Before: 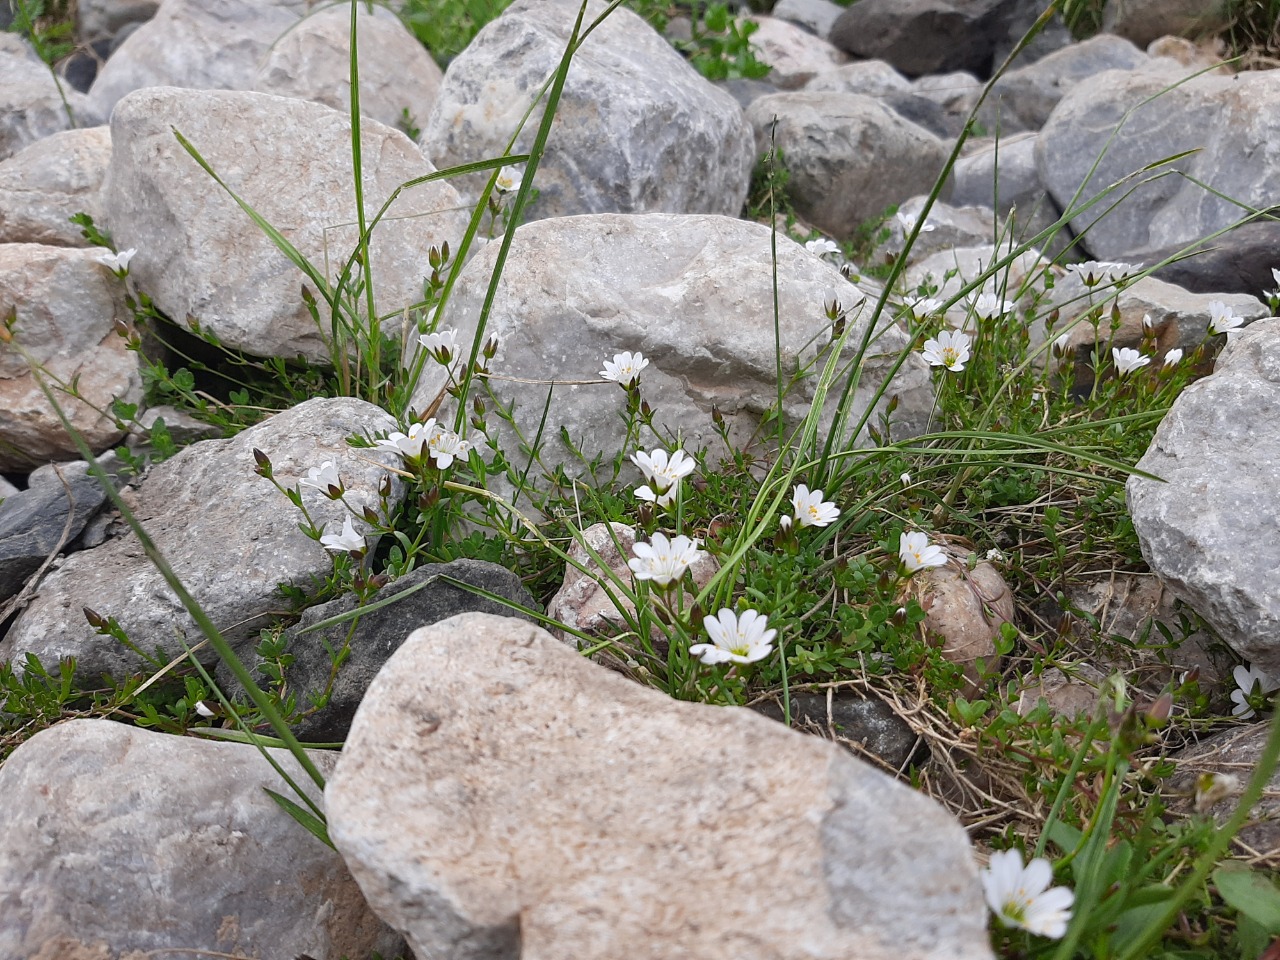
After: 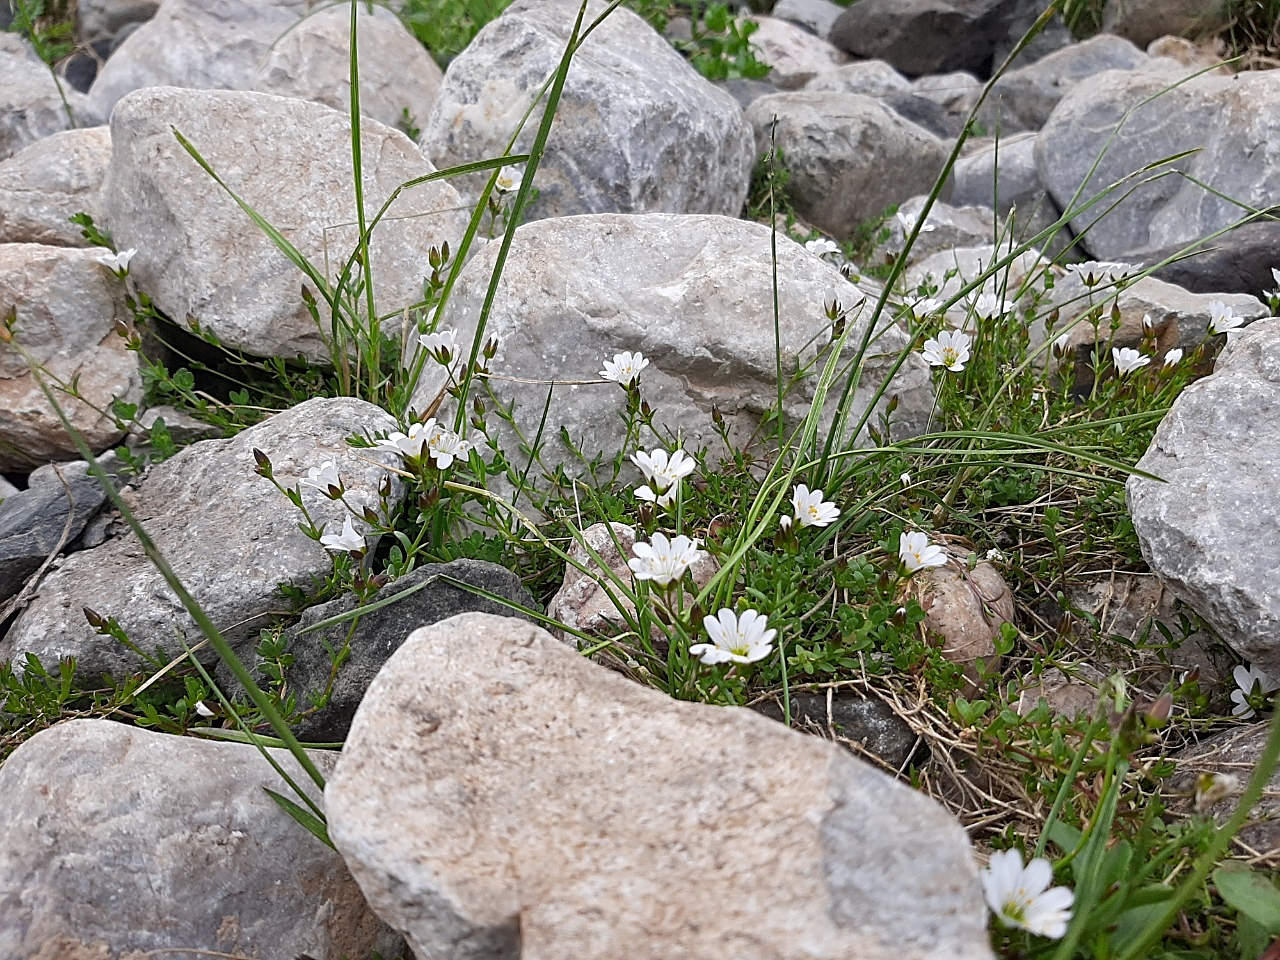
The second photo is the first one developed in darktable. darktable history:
sharpen: on, module defaults
local contrast: highlights 104%, shadows 101%, detail 120%, midtone range 0.2
tone equalizer: edges refinement/feathering 500, mask exposure compensation -1.57 EV, preserve details no
